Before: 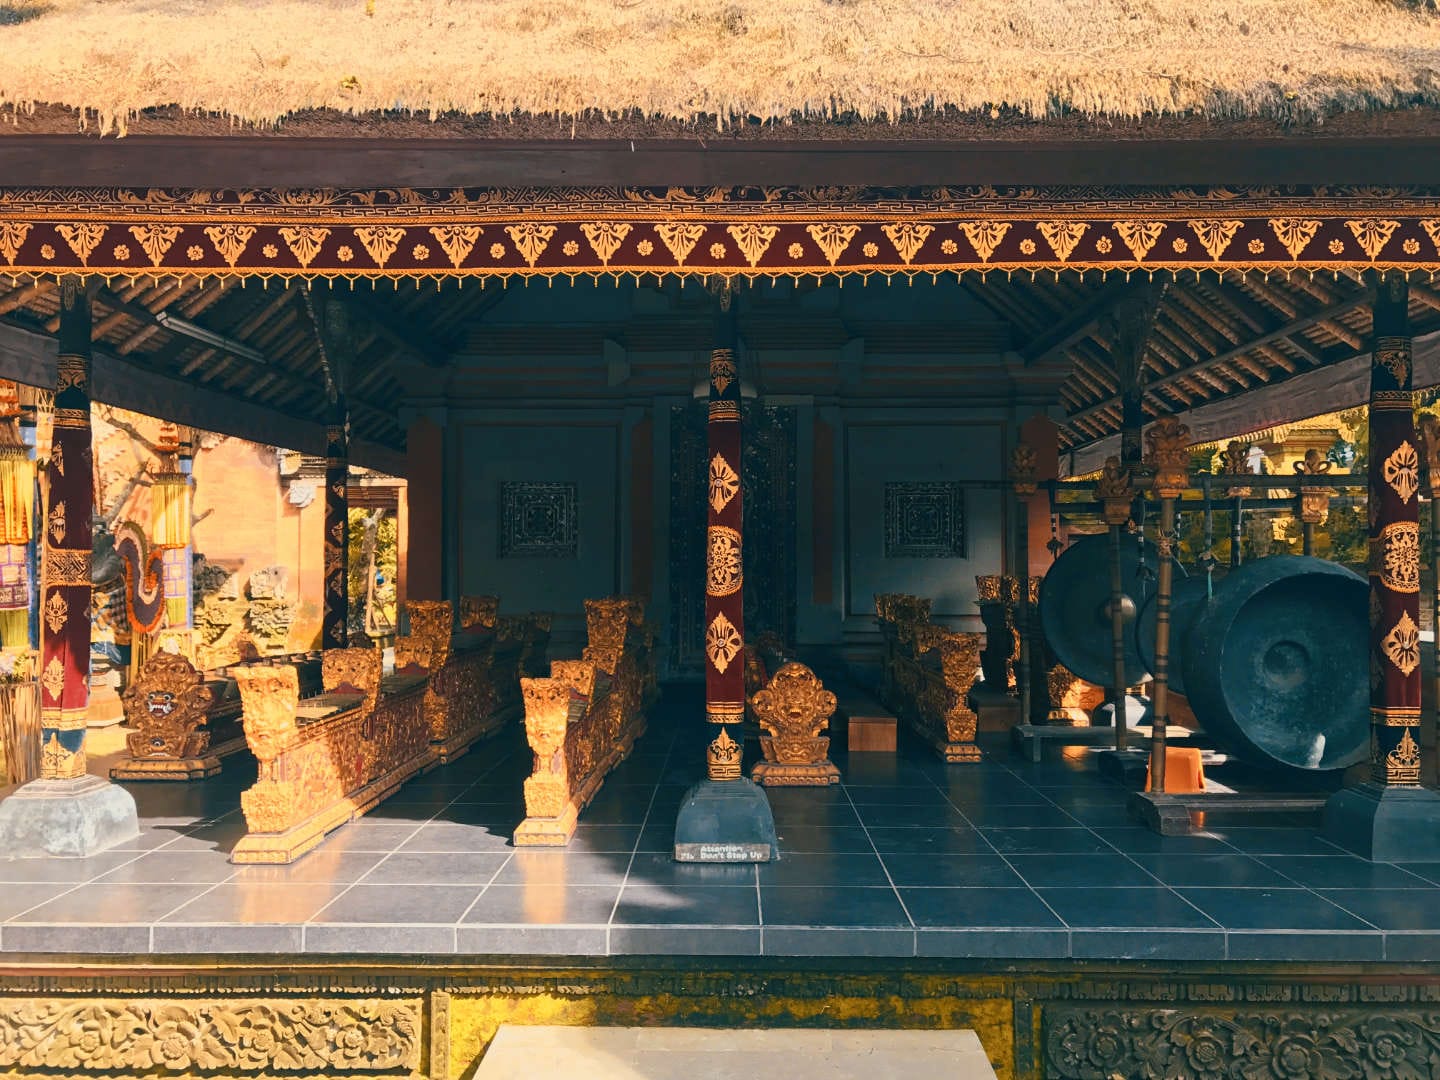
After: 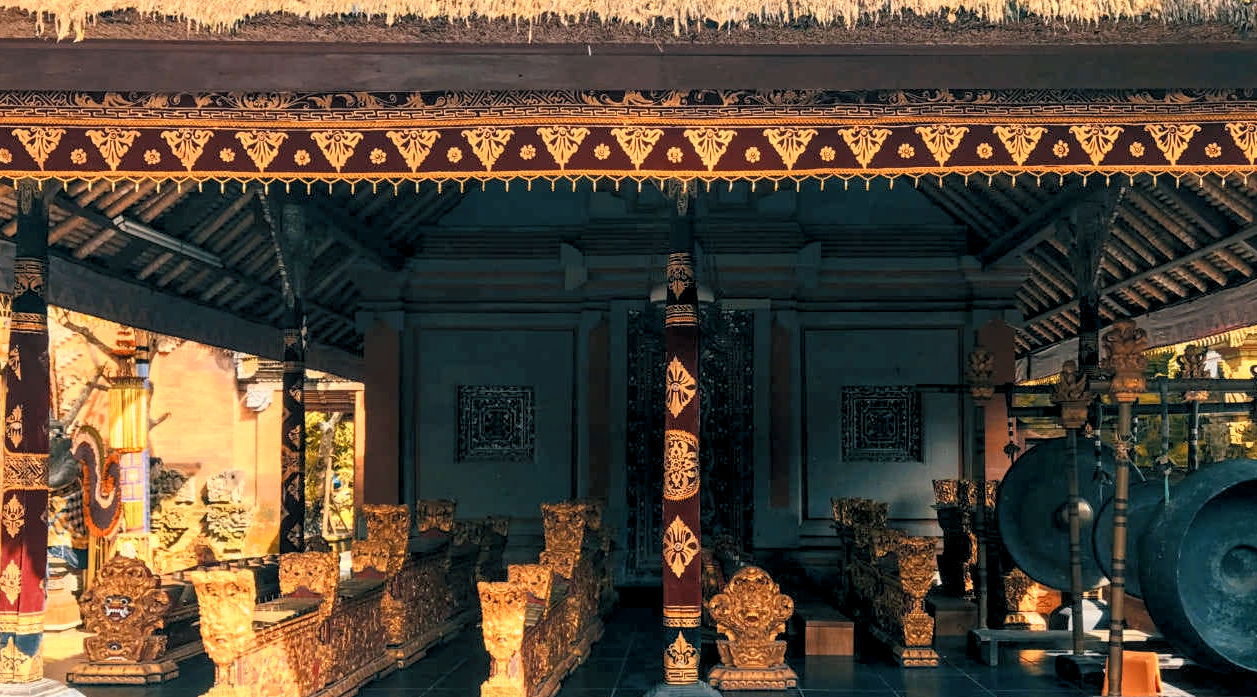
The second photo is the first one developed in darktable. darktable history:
crop: left 3.015%, top 8.969%, right 9.647%, bottom 26.457%
local contrast: on, module defaults
rgb levels: levels [[0.01, 0.419, 0.839], [0, 0.5, 1], [0, 0.5, 1]]
